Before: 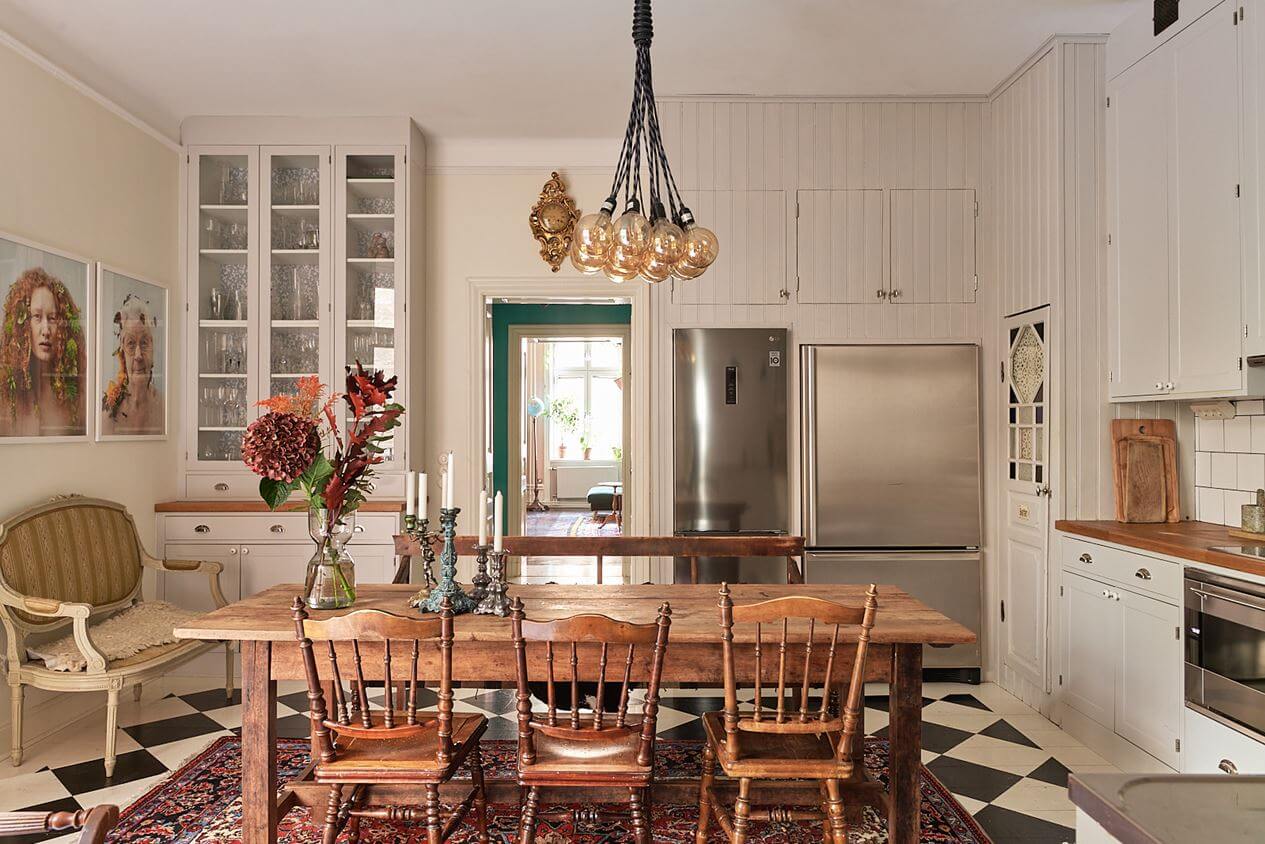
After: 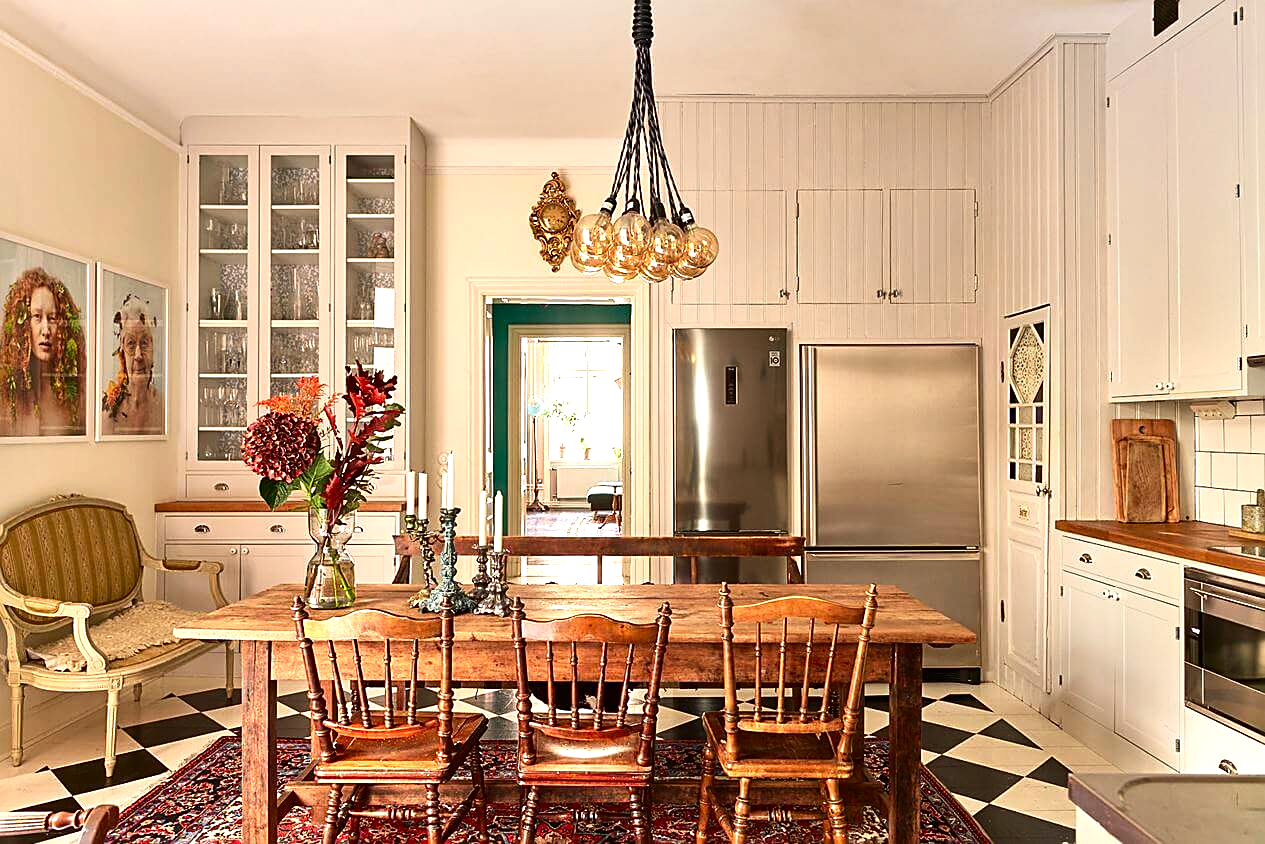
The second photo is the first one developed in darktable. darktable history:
contrast brightness saturation: contrast 0.12, brightness -0.12, saturation 0.2
exposure: exposure 0.7 EV, compensate highlight preservation false
color calibration: x 0.334, y 0.349, temperature 5426 K
sharpen: on, module defaults
